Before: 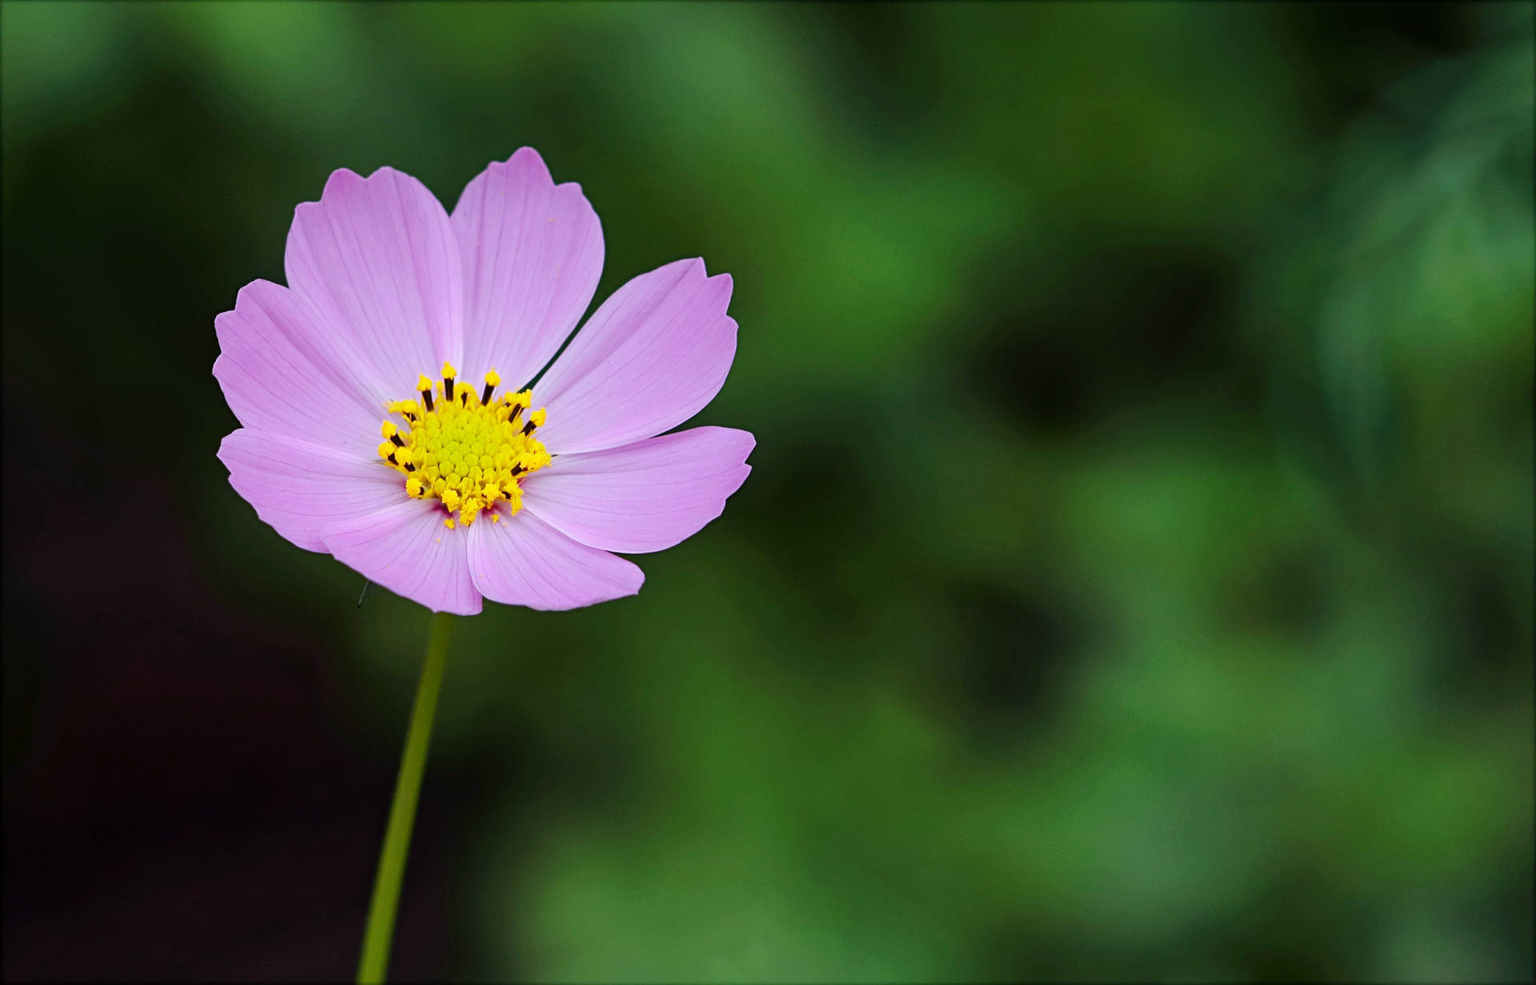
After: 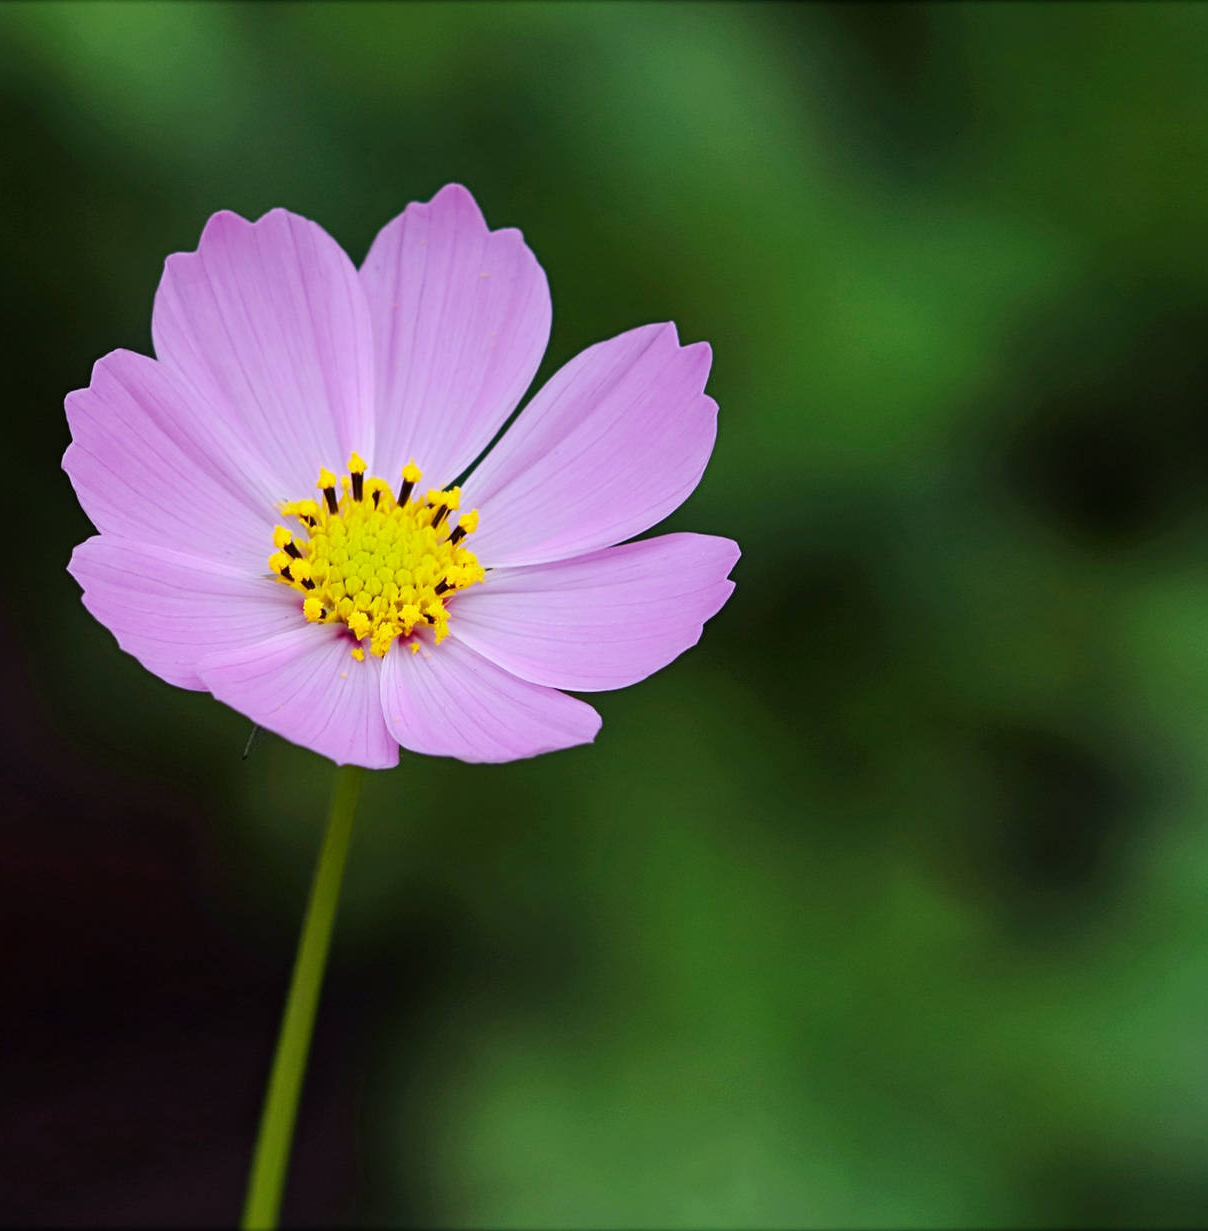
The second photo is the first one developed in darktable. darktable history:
crop: left 10.632%, right 26.433%
